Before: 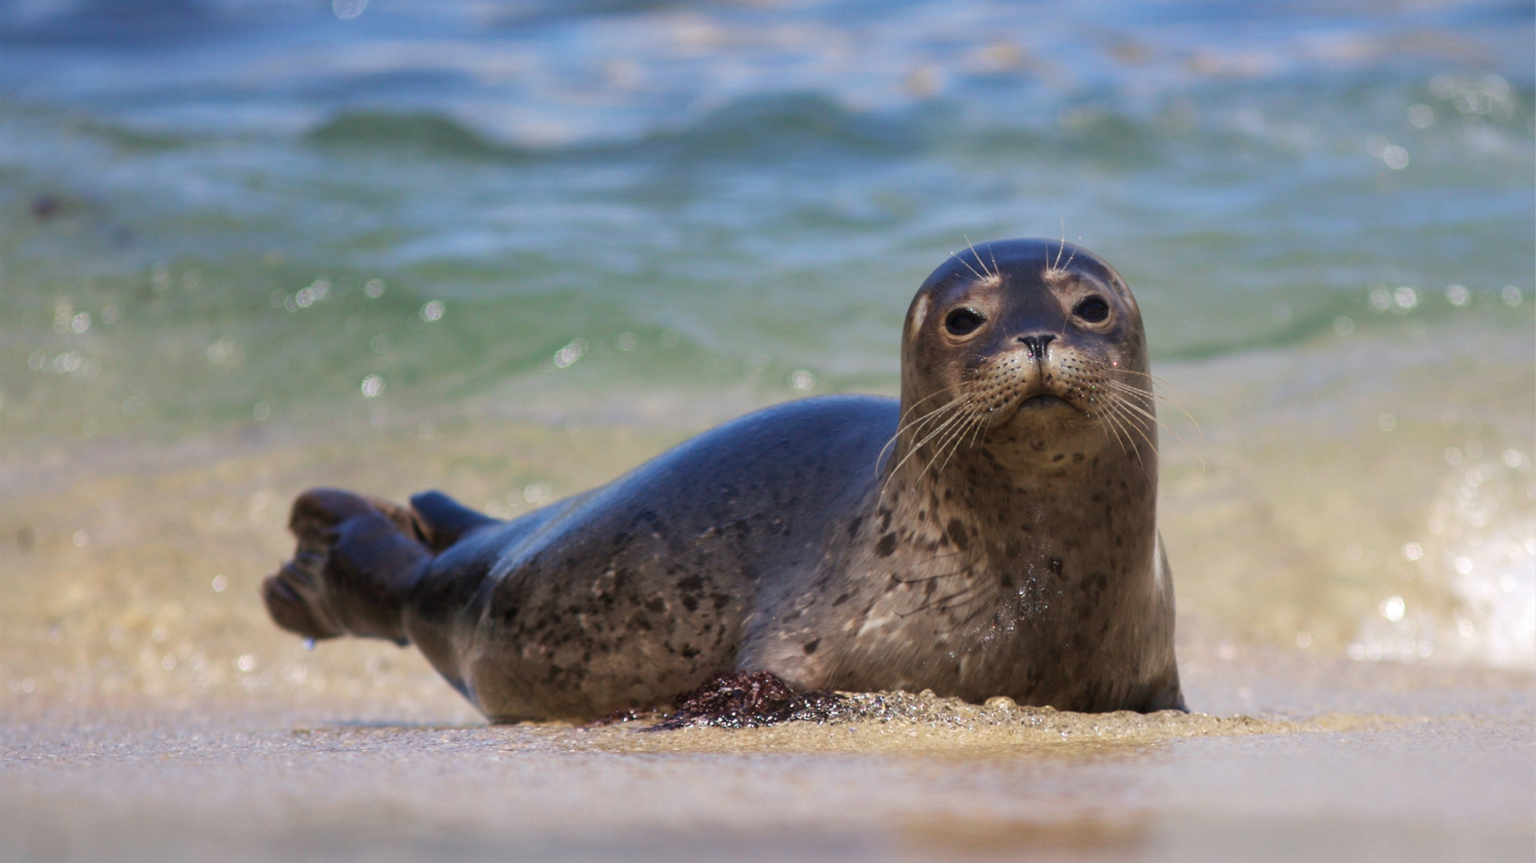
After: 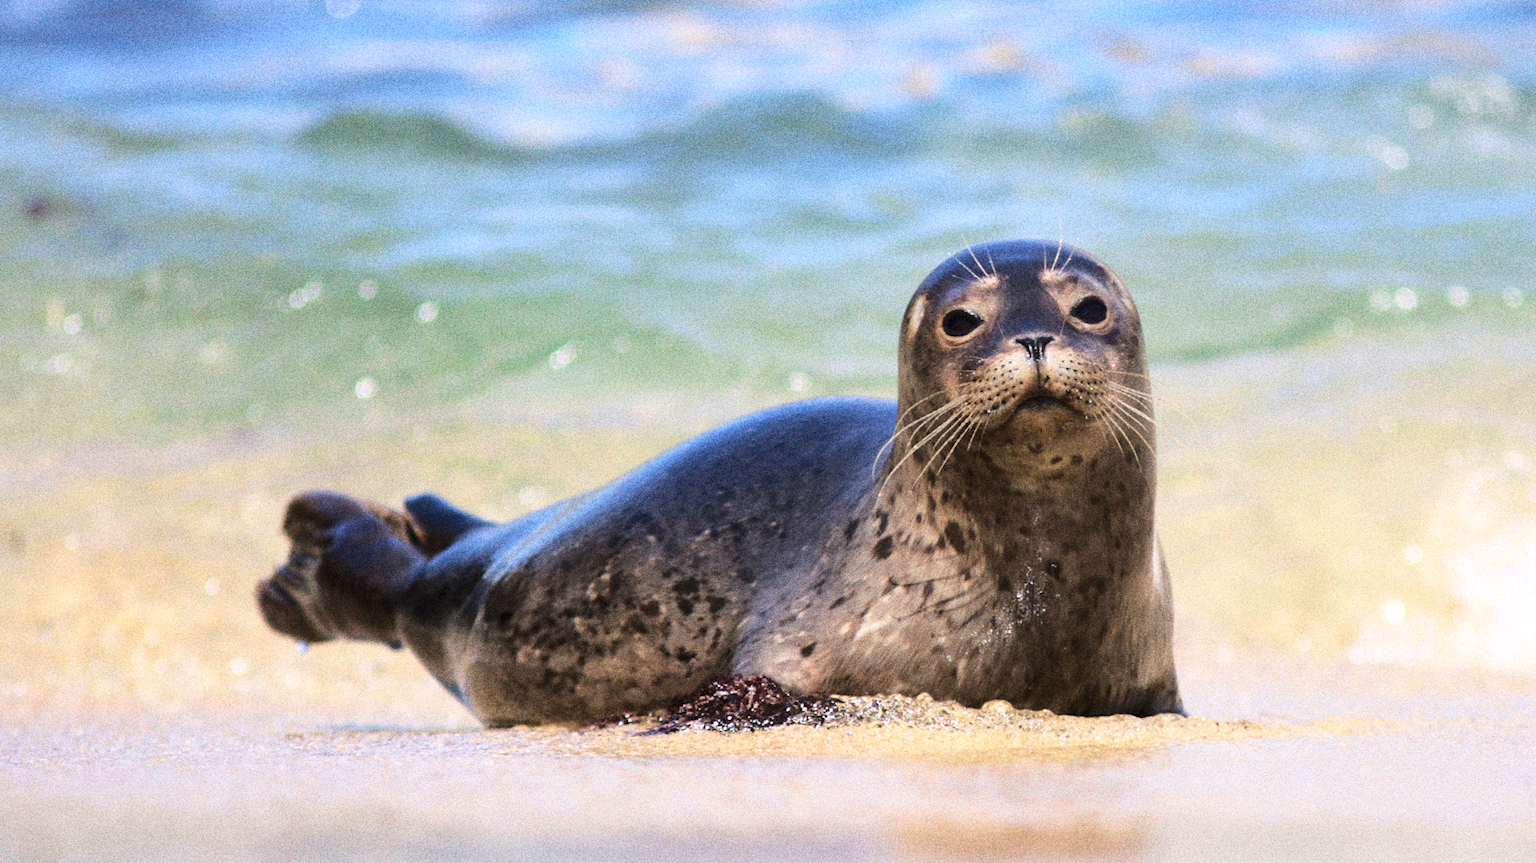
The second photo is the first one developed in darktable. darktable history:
grain: coarseness 14.49 ISO, strength 48.04%, mid-tones bias 35%
base curve: curves: ch0 [(0, 0) (0.032, 0.037) (0.105, 0.228) (0.435, 0.76) (0.856, 0.983) (1, 1)]
exposure: black level correction 0.001, compensate highlight preservation false
crop and rotate: left 0.614%, top 0.179%, bottom 0.309%
